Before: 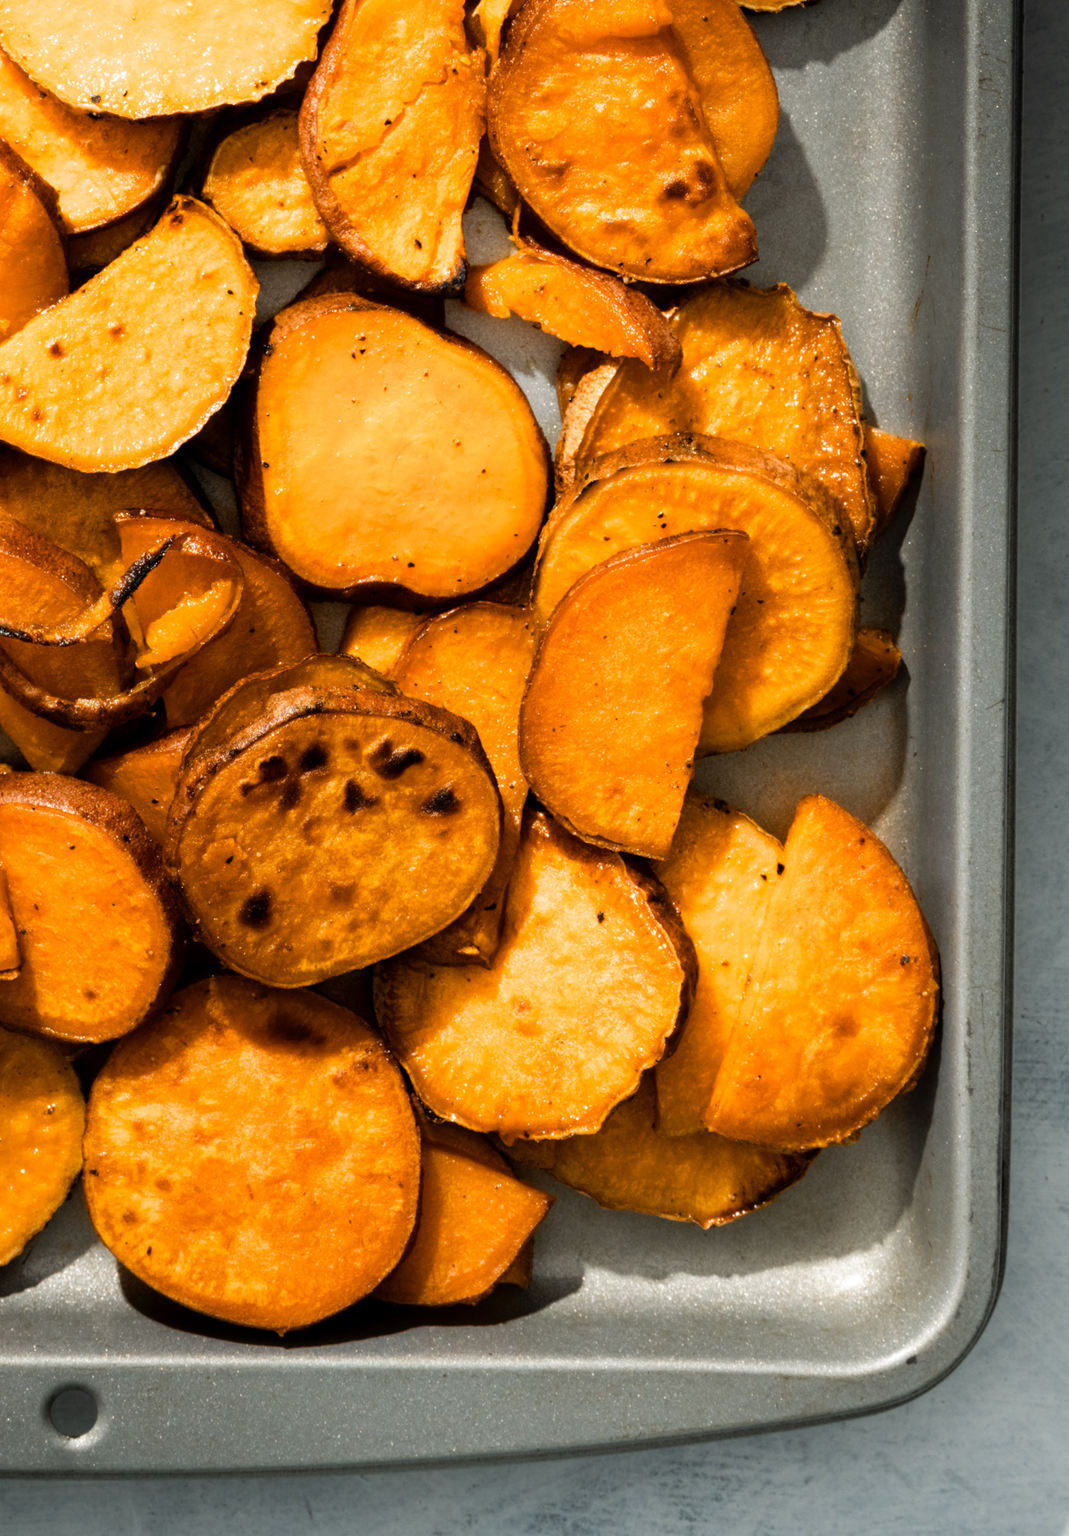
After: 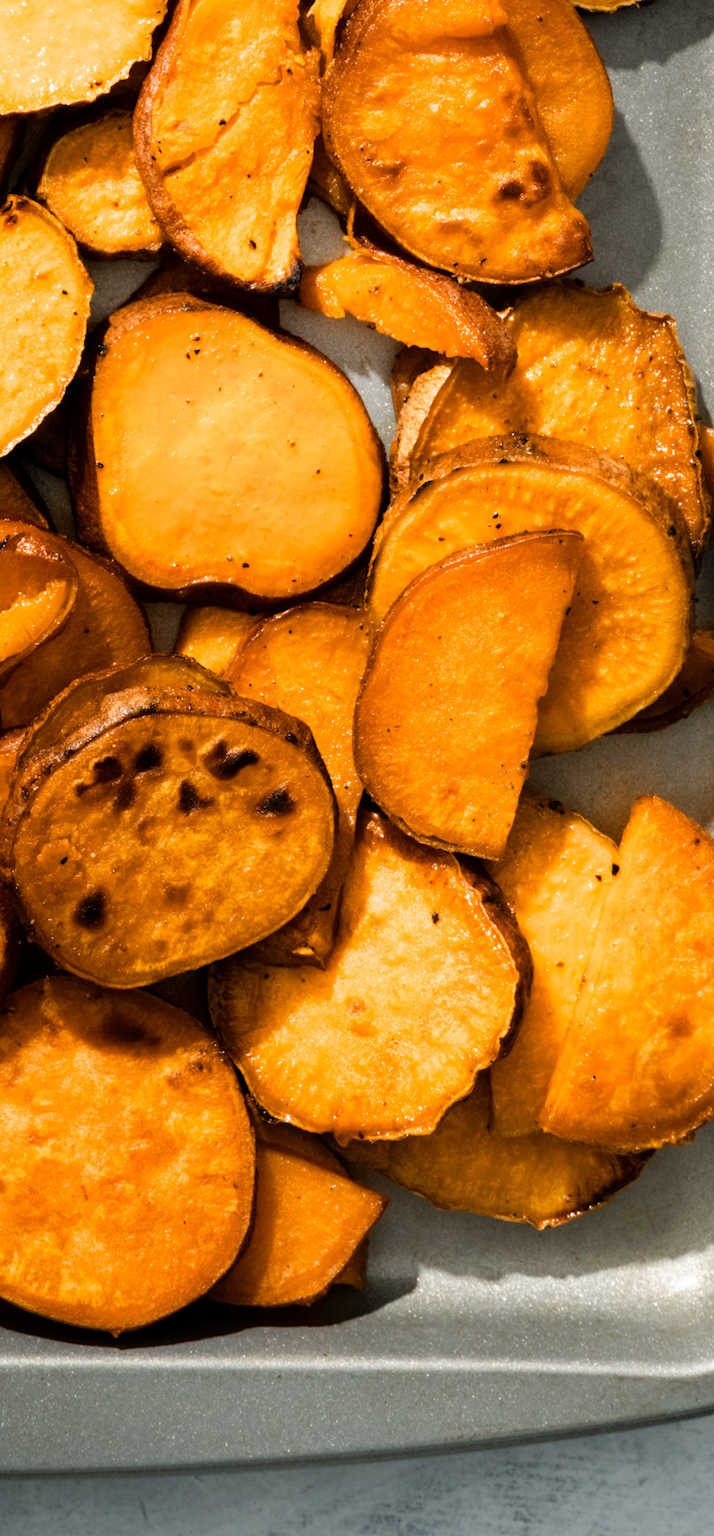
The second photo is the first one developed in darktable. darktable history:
crop and rotate: left 15.532%, right 17.712%
